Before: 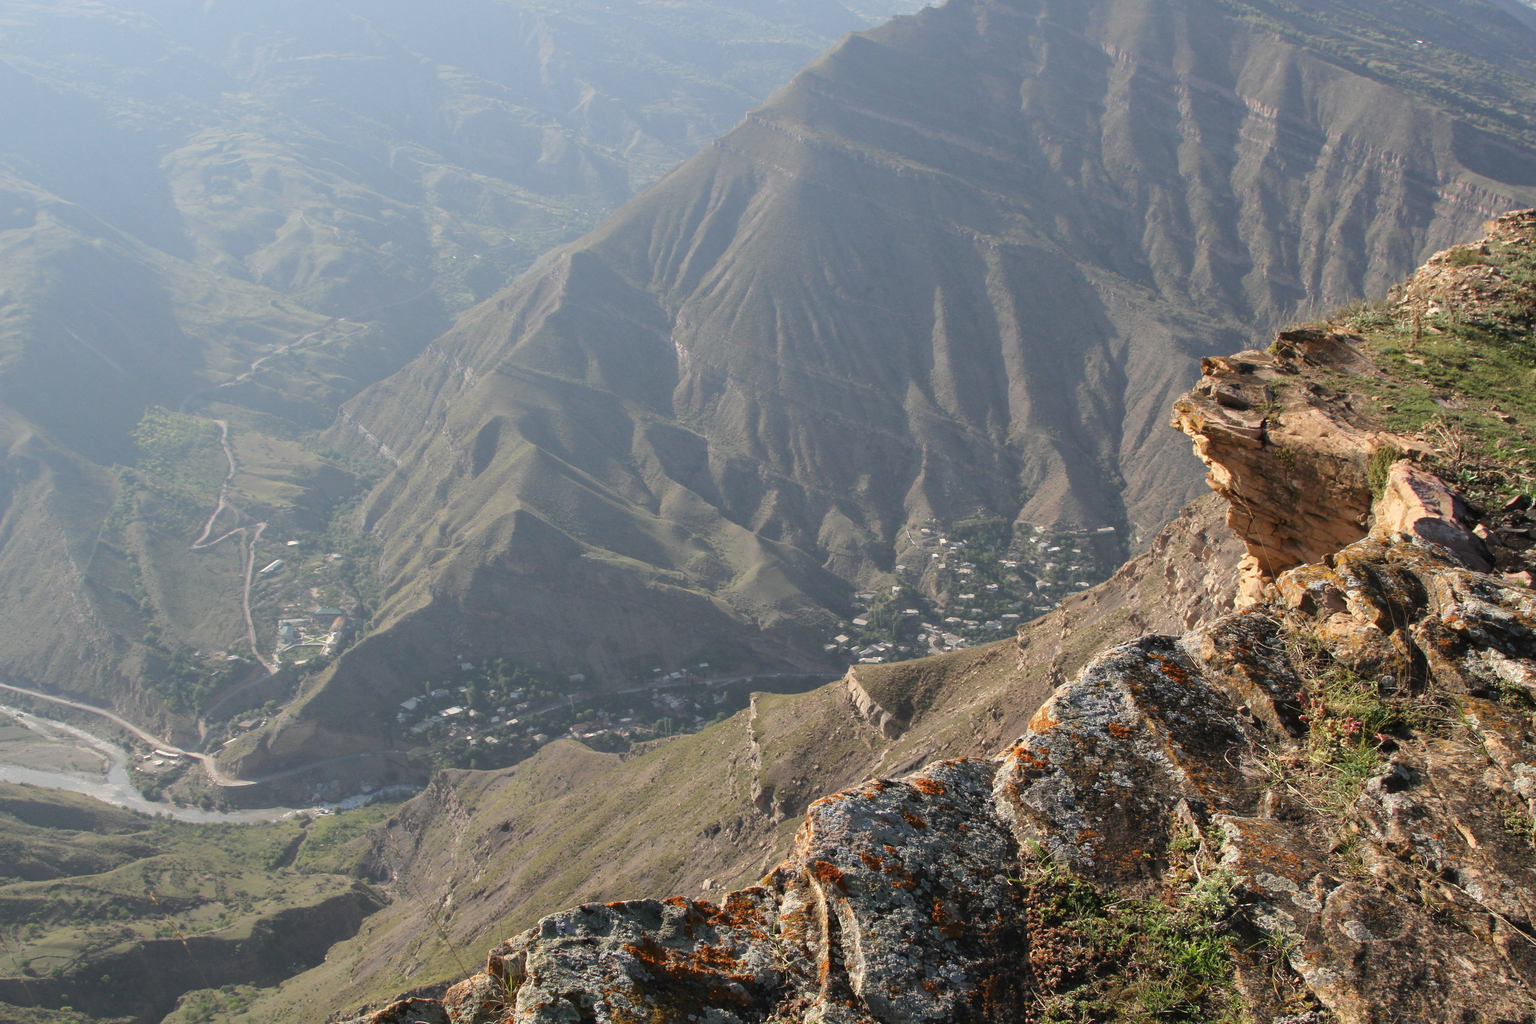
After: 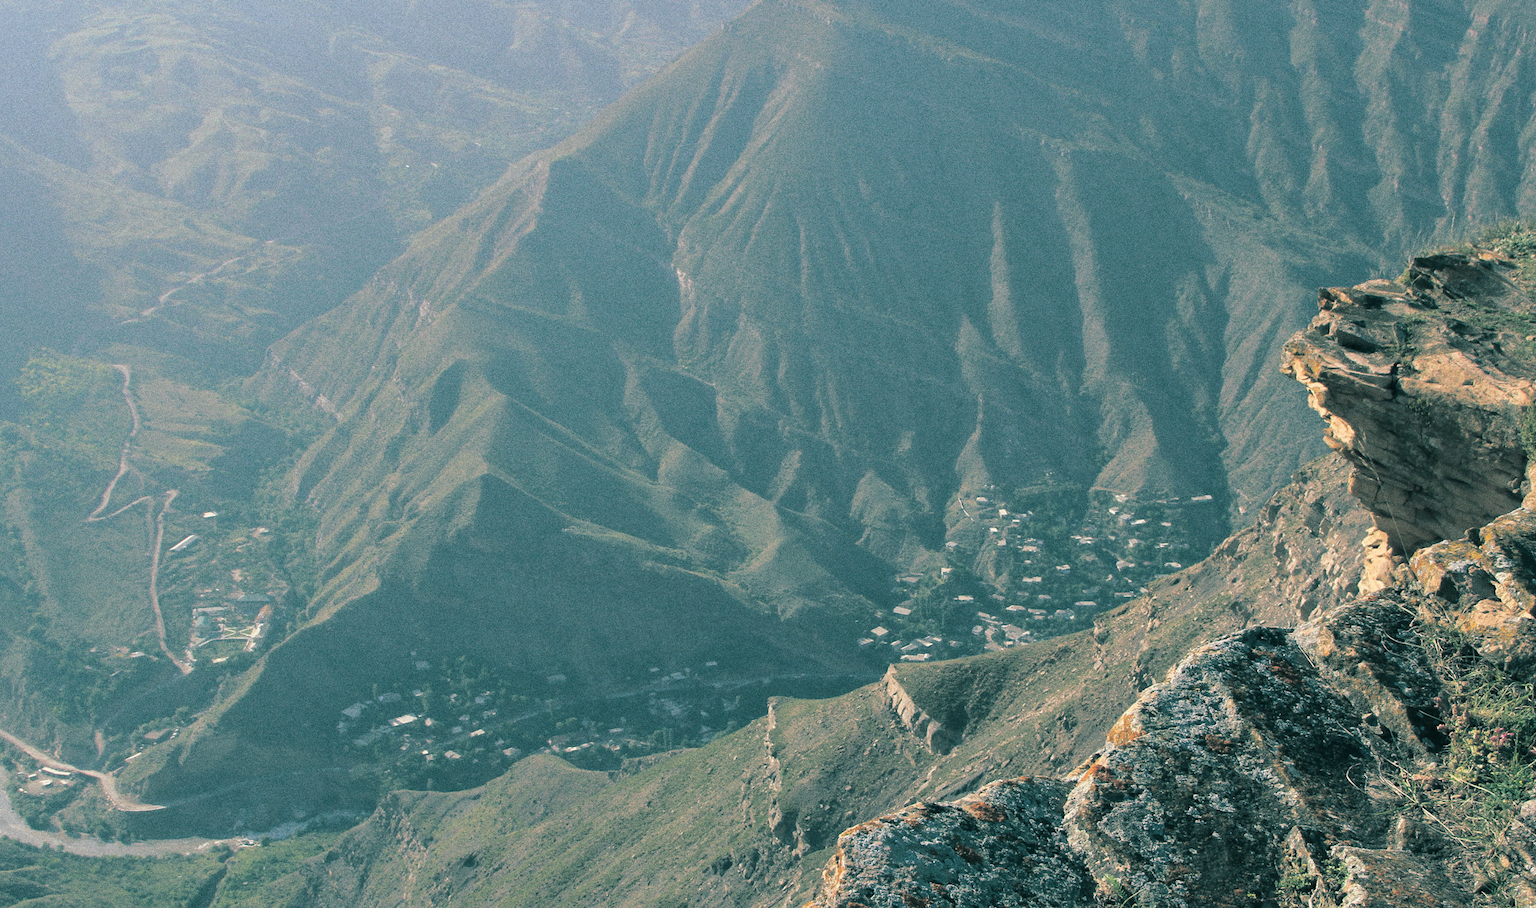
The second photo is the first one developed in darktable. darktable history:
grain: coarseness 0.09 ISO, strength 40%
split-toning: shadows › hue 186.43°, highlights › hue 49.29°, compress 30.29%
crop: left 7.856%, top 11.836%, right 10.12%, bottom 15.387%
